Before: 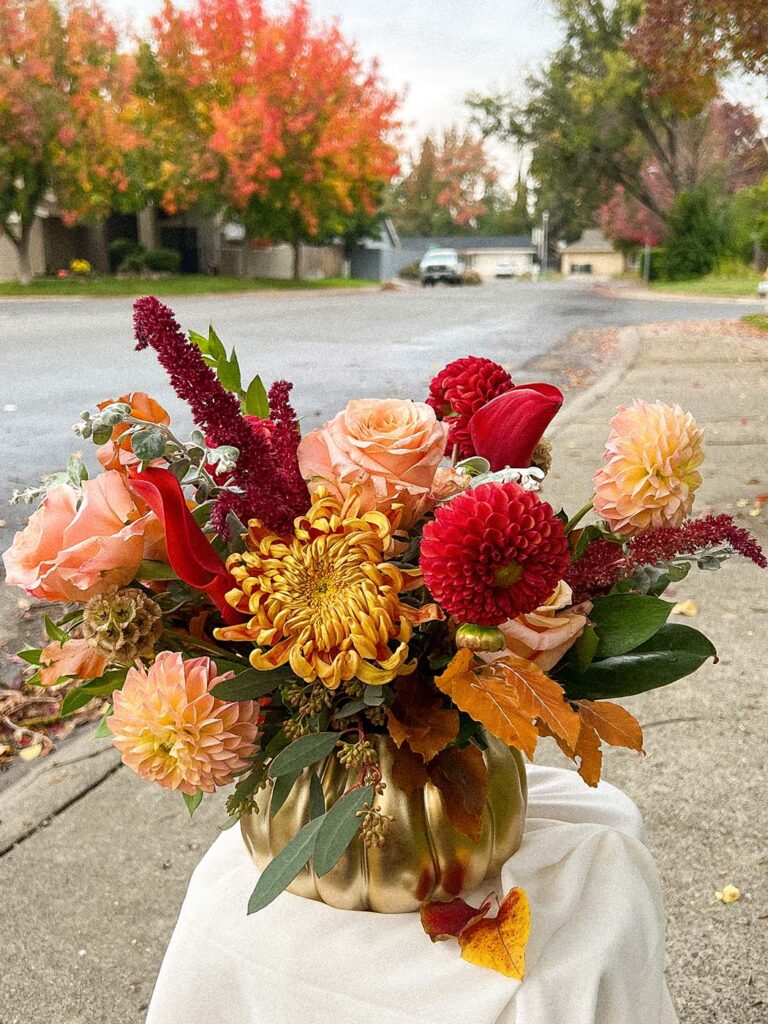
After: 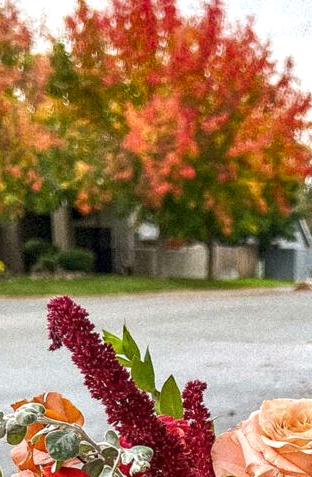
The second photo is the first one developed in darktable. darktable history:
crop and rotate: left 11.256%, top 0.083%, right 48.066%, bottom 53.243%
local contrast: on, module defaults
shadows and highlights: radius 172.36, shadows 27.63, white point adjustment 3.22, highlights -68.32, soften with gaussian
